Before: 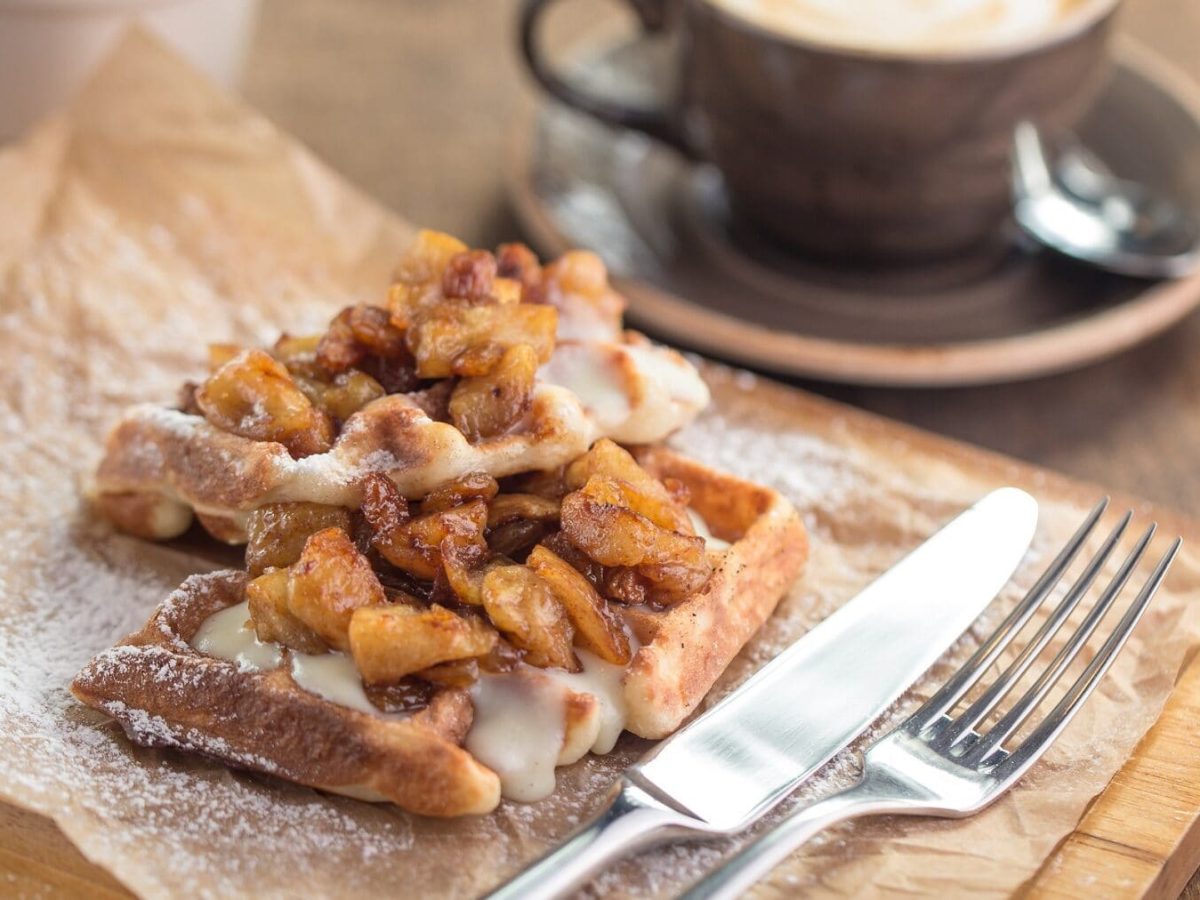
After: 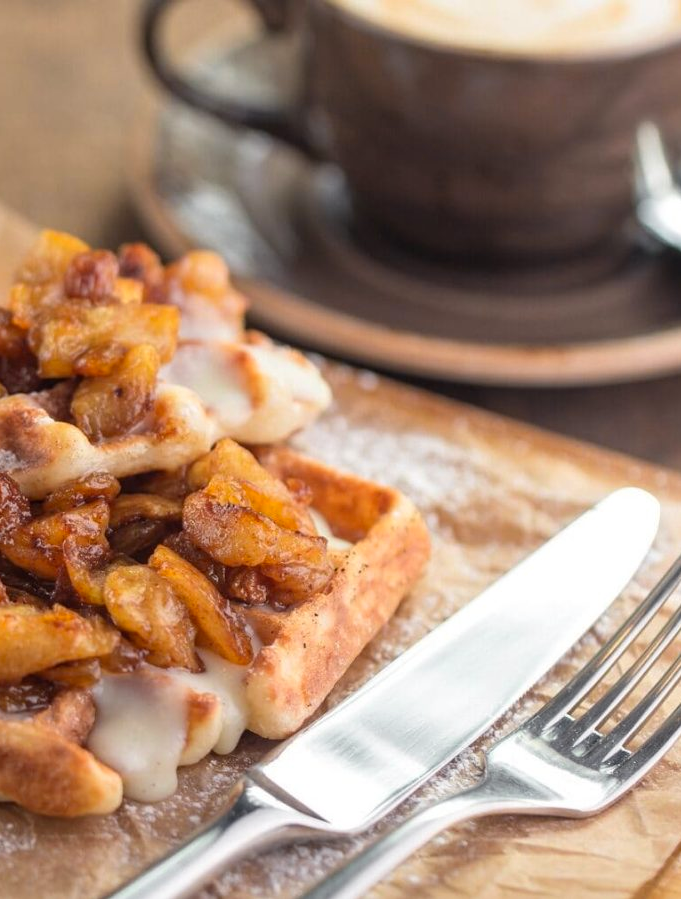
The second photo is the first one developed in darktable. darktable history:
color zones: curves: ch1 [(0.25, 0.61) (0.75, 0.248)]
crop: left 31.513%, top 0.01%, right 11.692%
